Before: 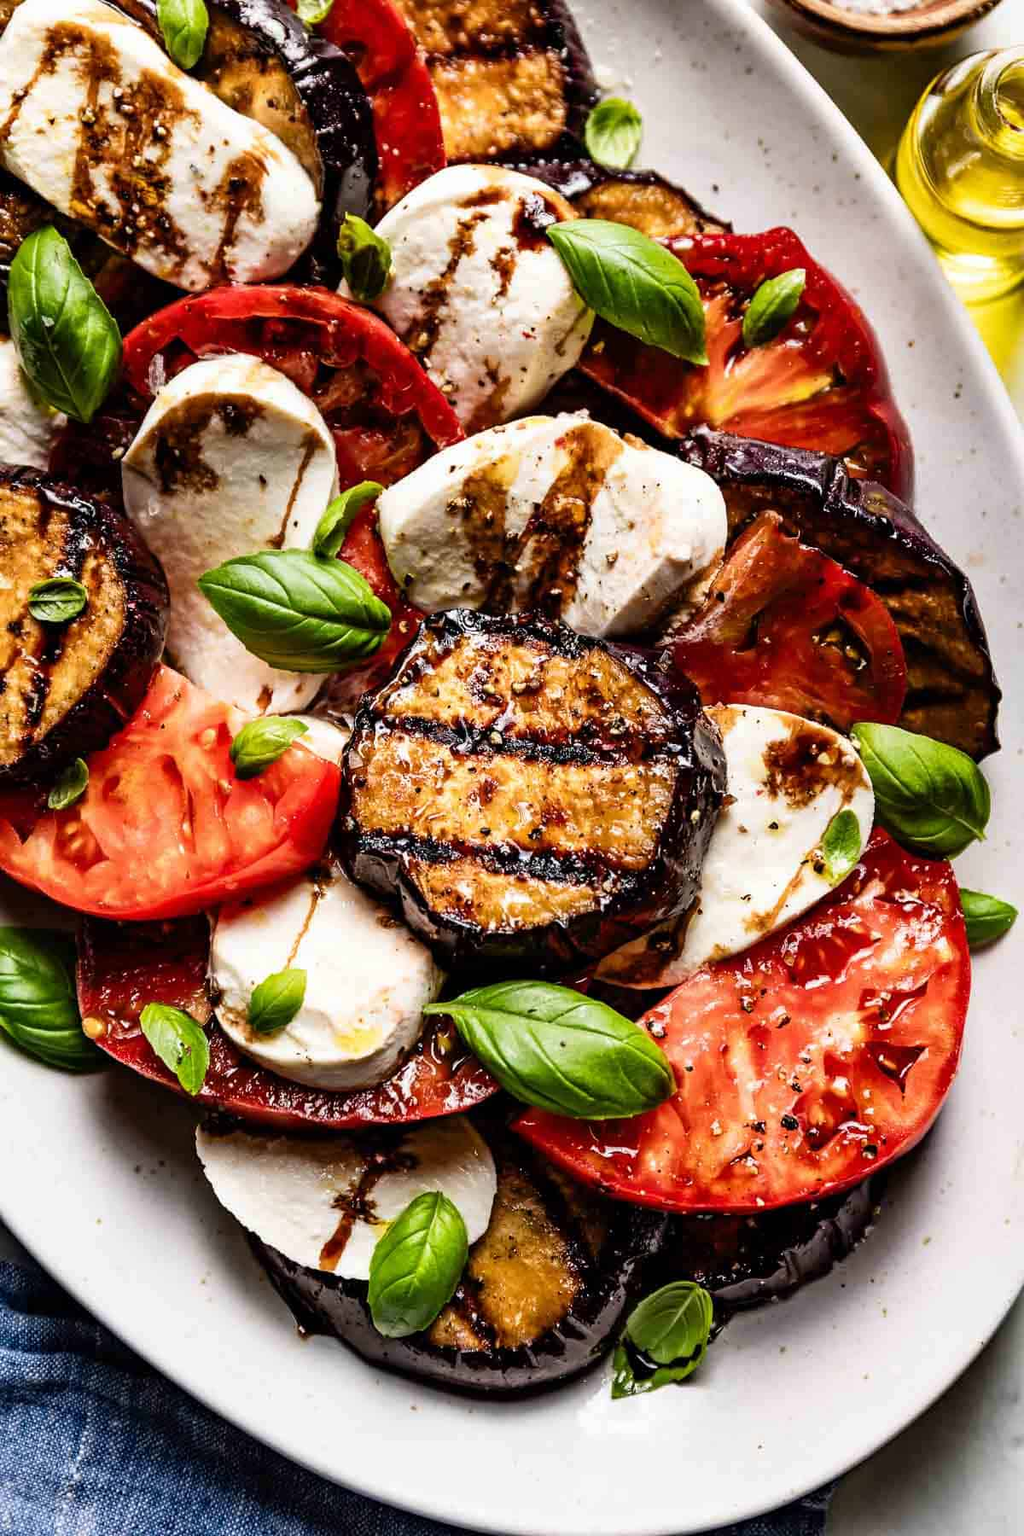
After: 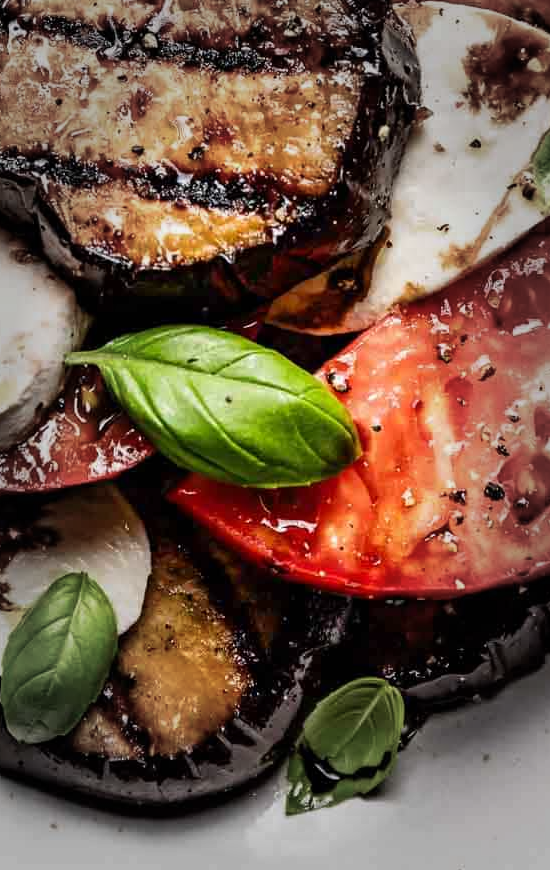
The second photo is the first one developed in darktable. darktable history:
vignetting: fall-off start 48.41%, automatic ratio true, width/height ratio 1.29, unbound false
crop: left 35.976%, top 45.819%, right 18.162%, bottom 5.807%
